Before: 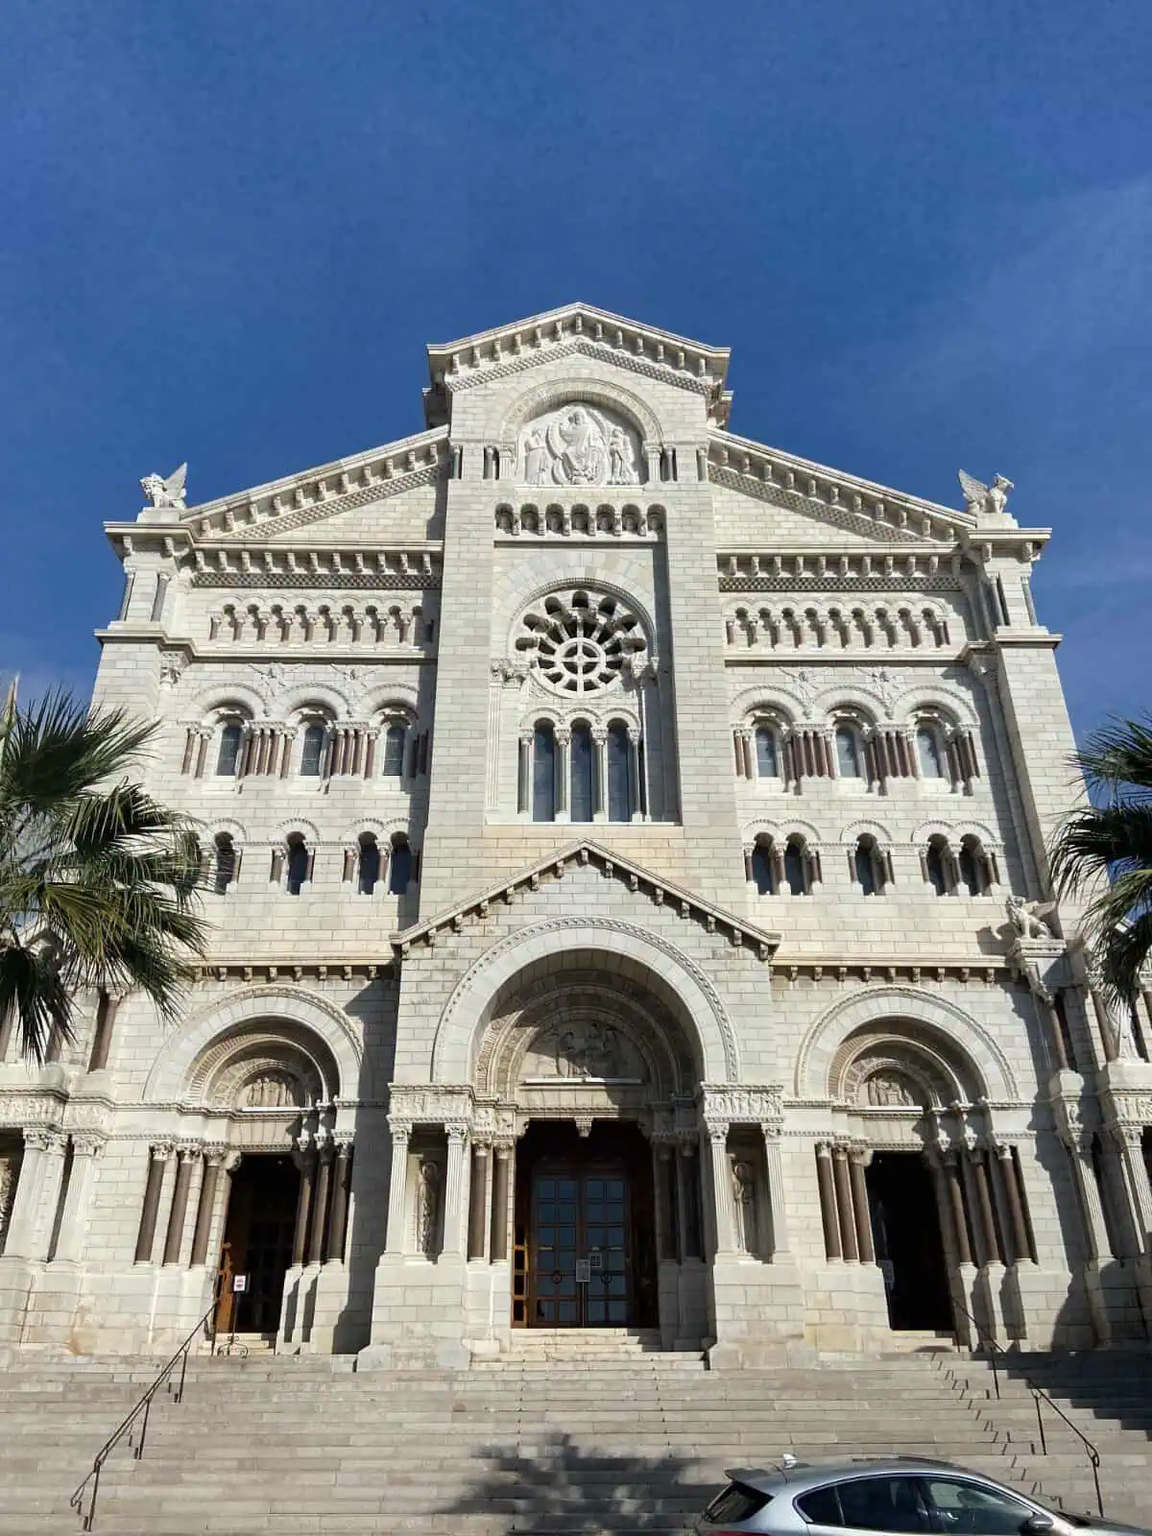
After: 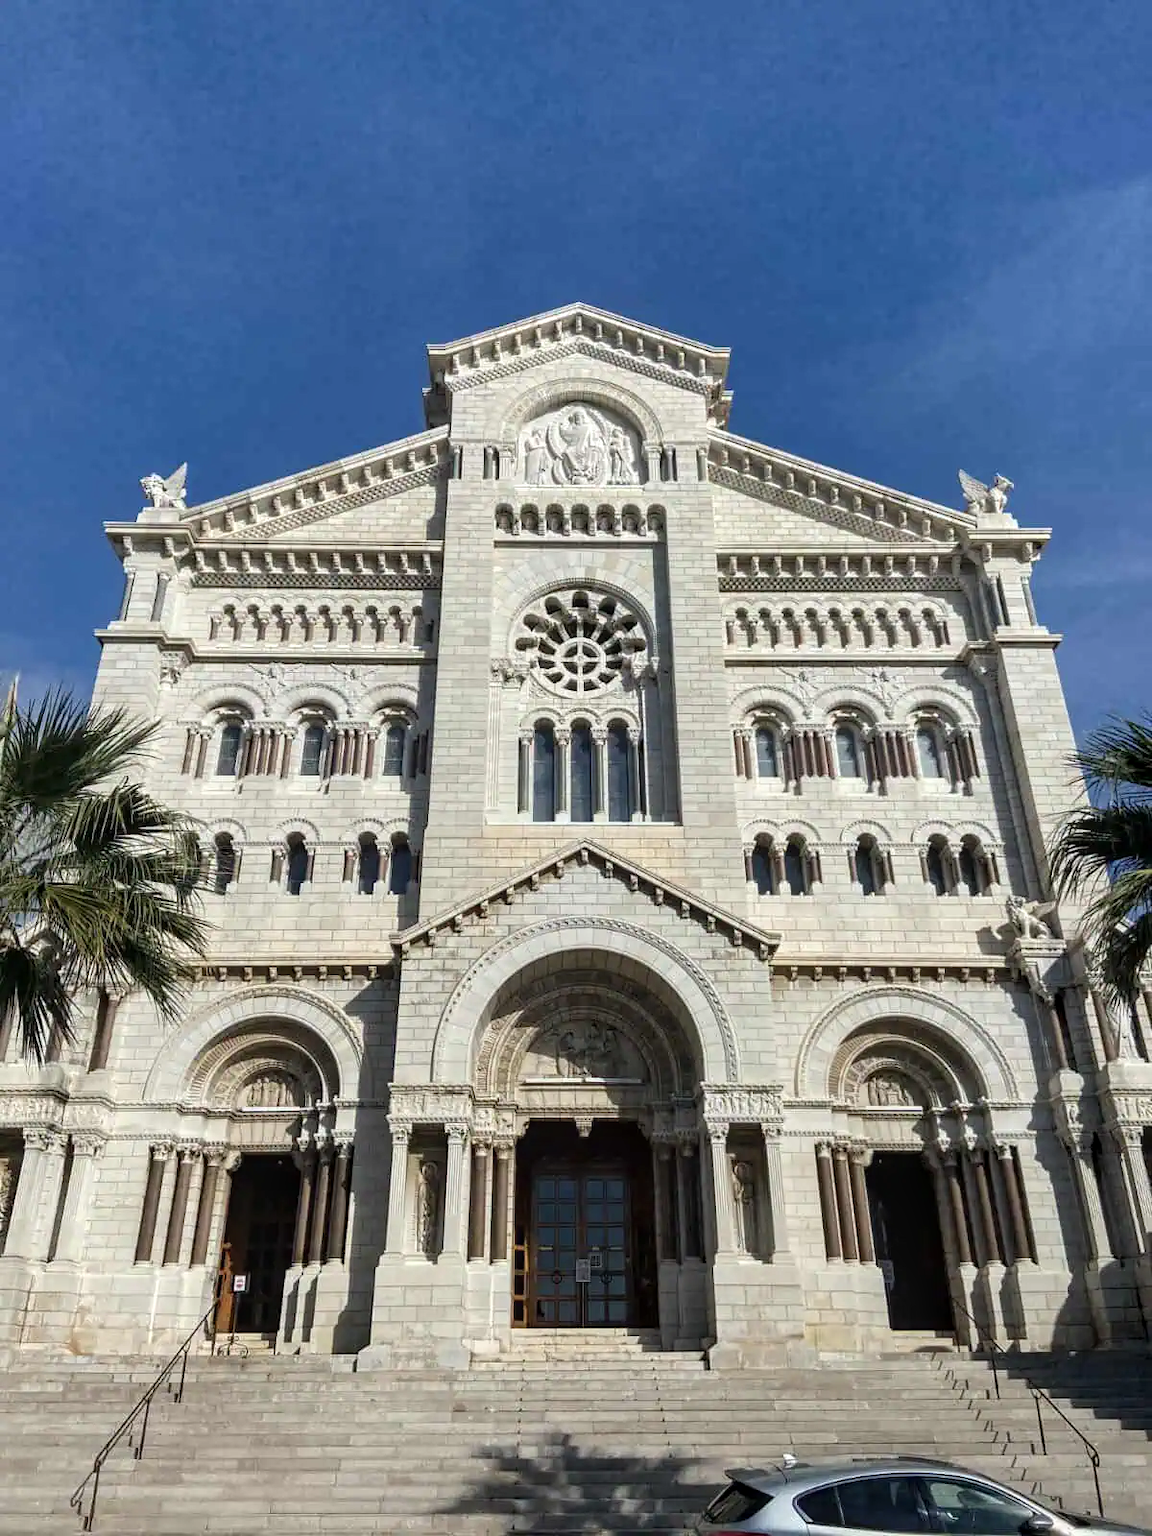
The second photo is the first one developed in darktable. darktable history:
color correction: highlights b* 0.016
local contrast: on, module defaults
